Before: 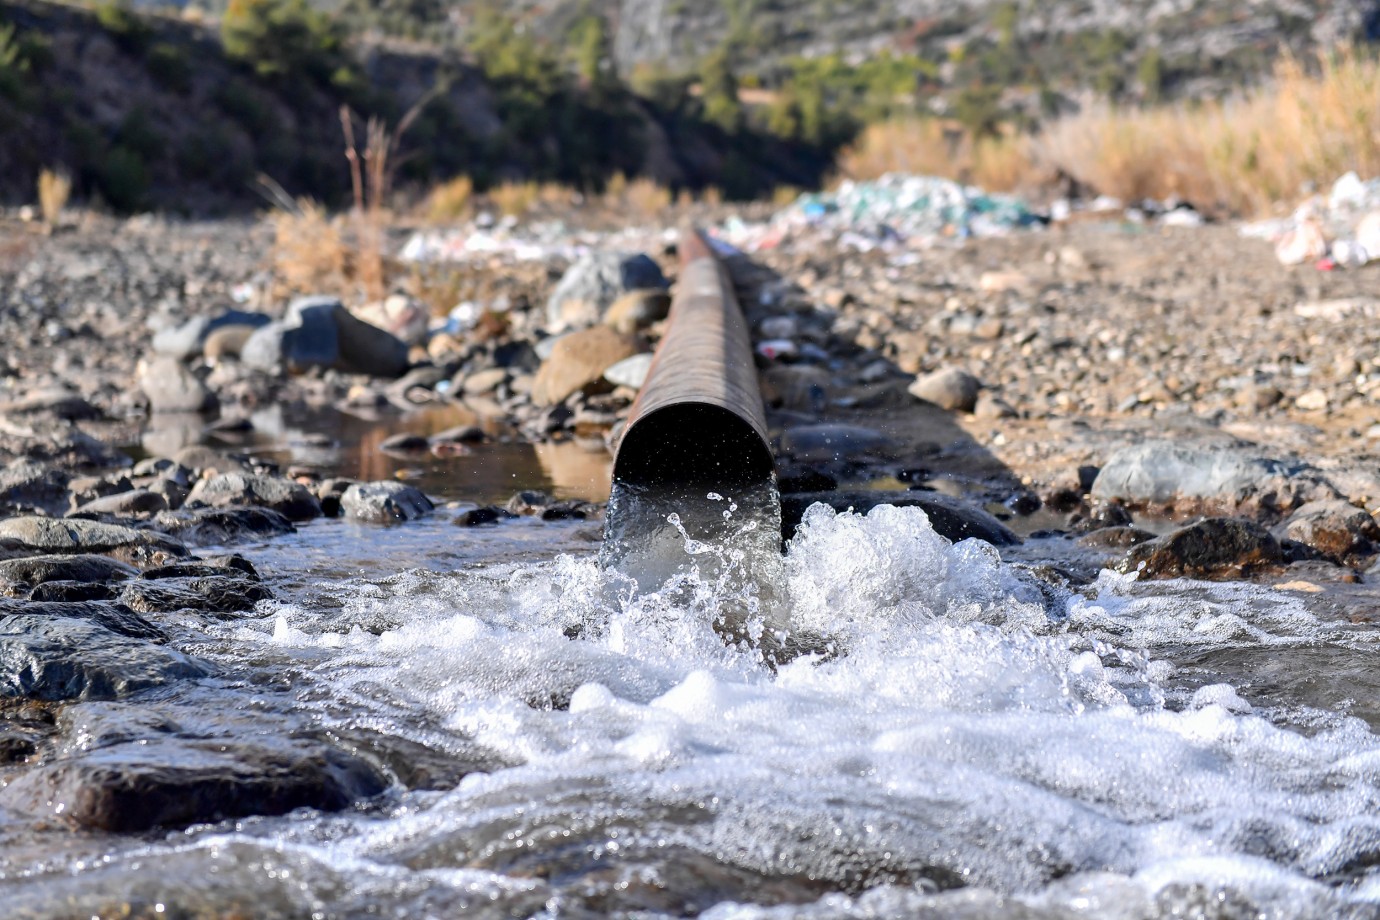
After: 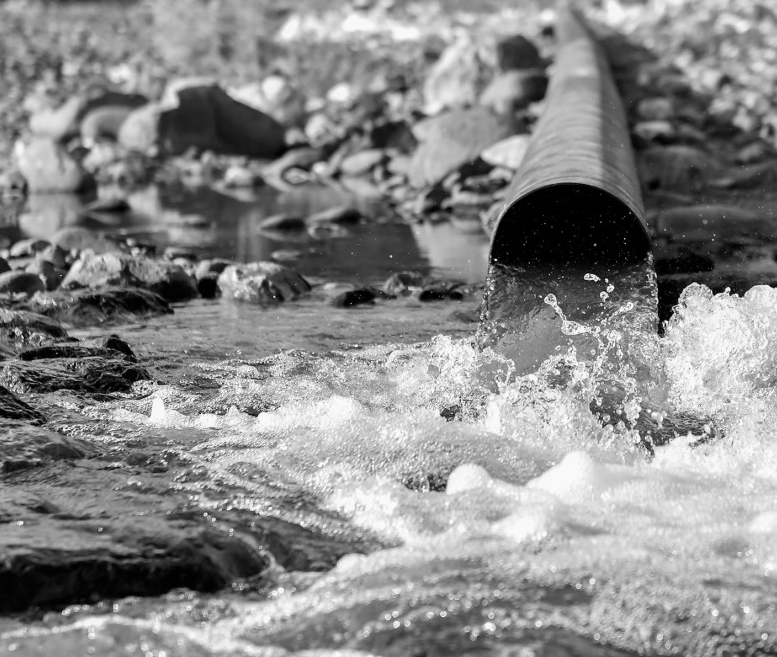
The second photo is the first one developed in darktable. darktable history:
crop: left 8.966%, top 23.852%, right 34.699%, bottom 4.703%
monochrome: a -11.7, b 1.62, size 0.5, highlights 0.38
